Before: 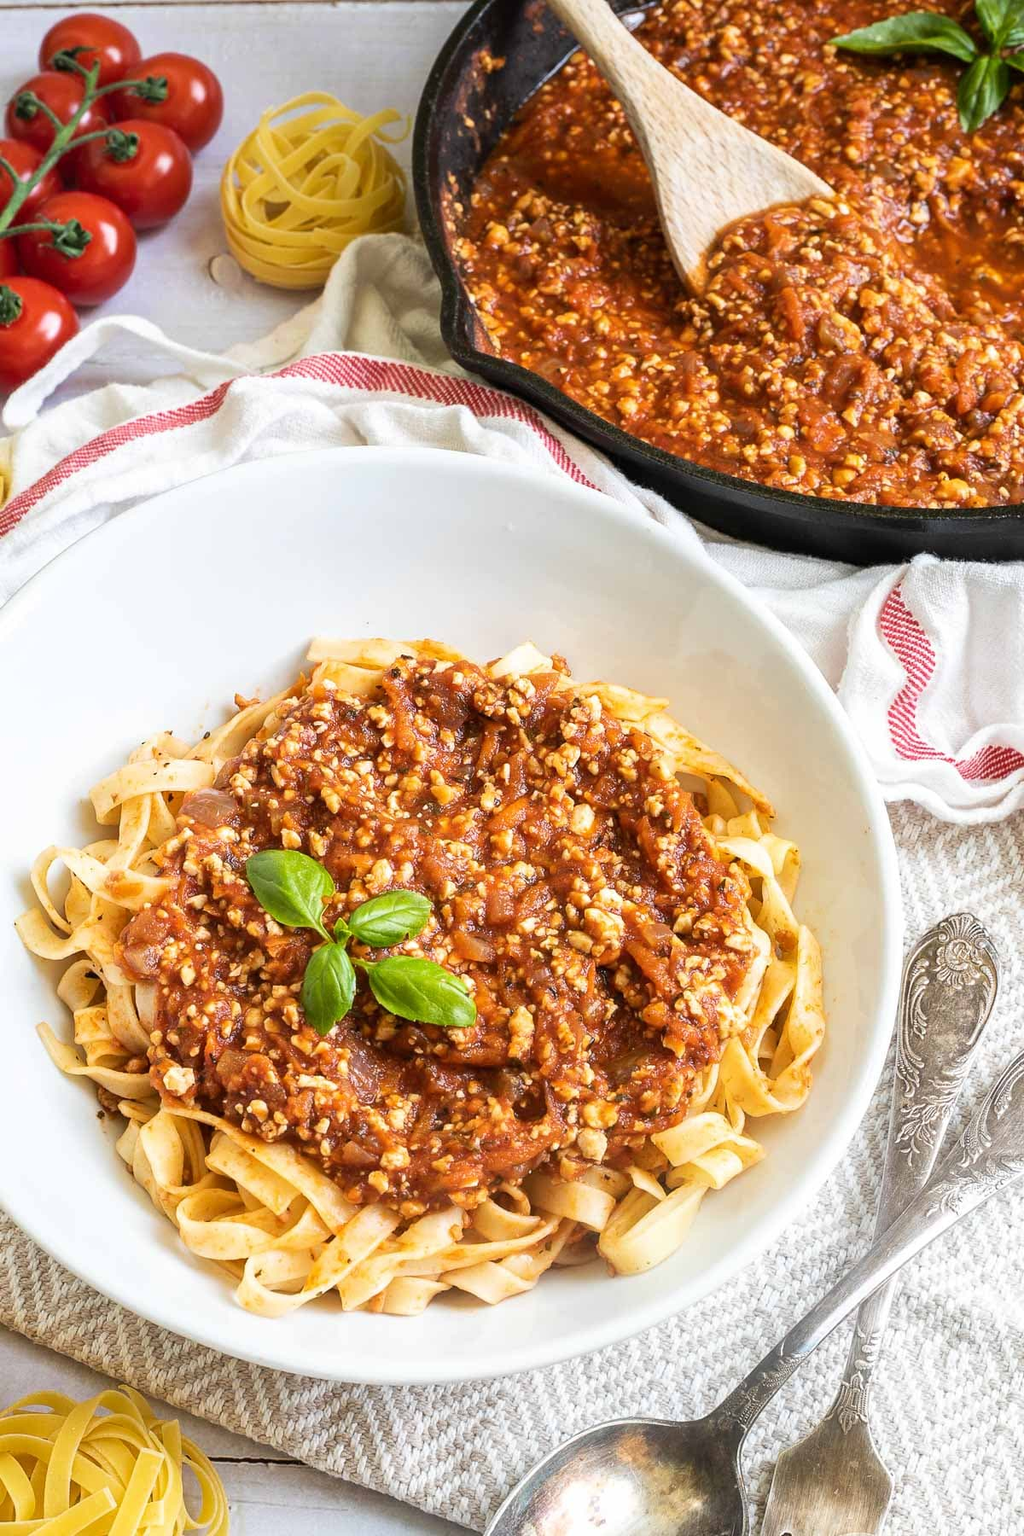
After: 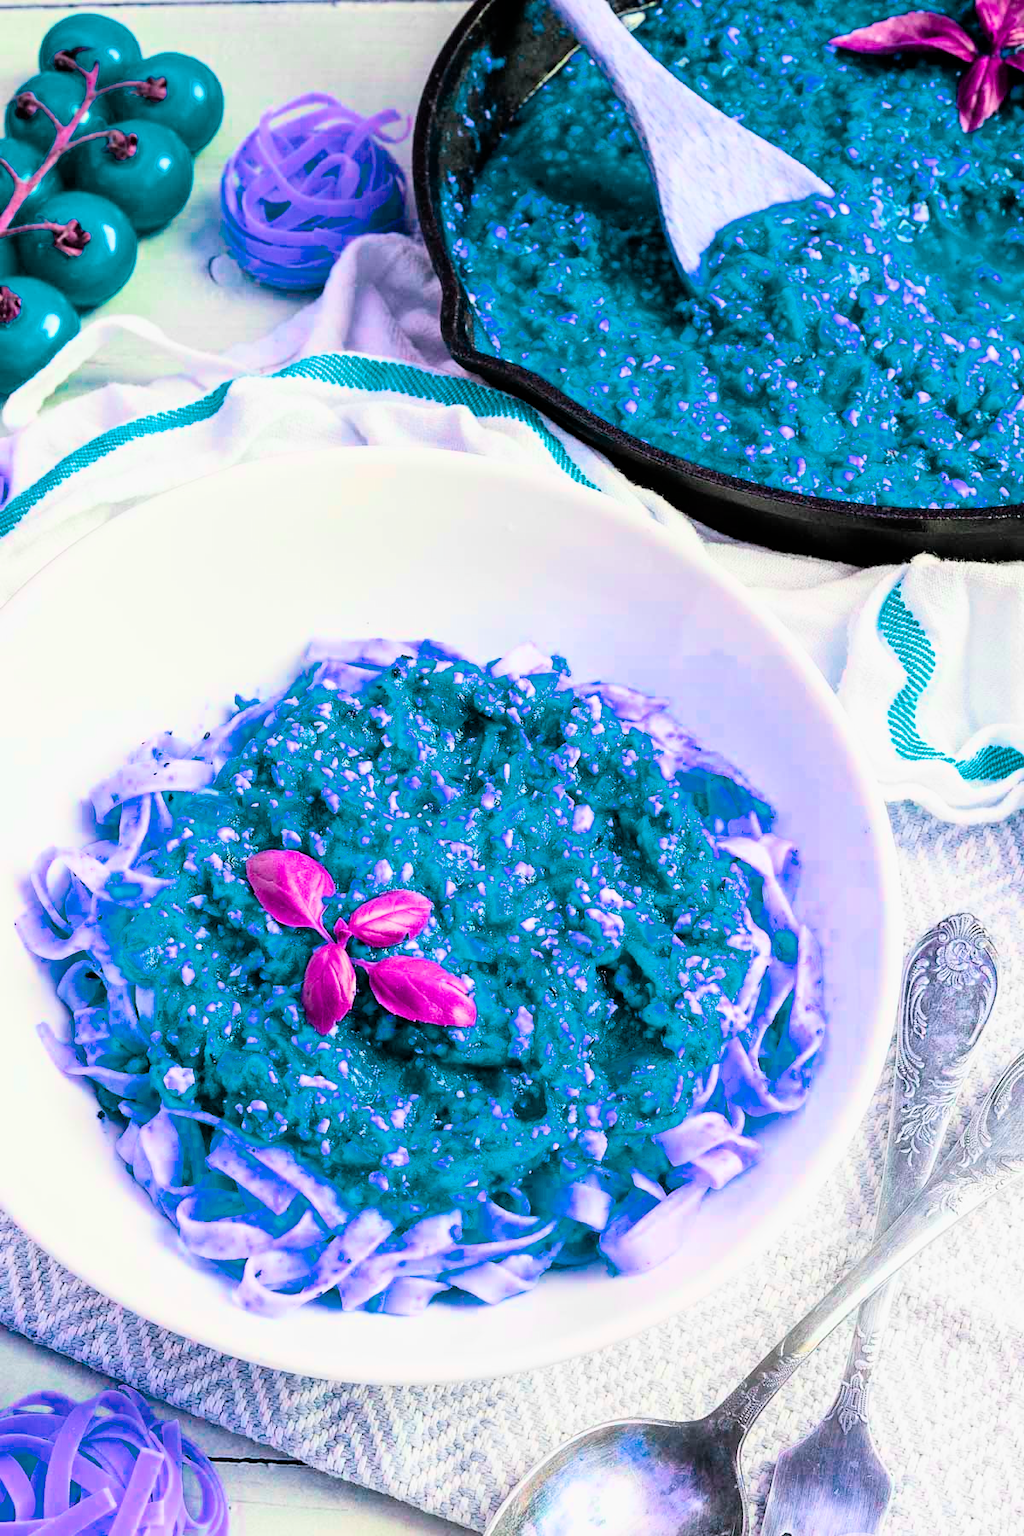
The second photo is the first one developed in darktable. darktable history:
exposure: black level correction -0.002, exposure 0.536 EV, compensate exposure bias true, compensate highlight preservation false
color balance rgb: shadows lift › chroma 0.882%, shadows lift › hue 111.62°, linear chroma grading › global chroma 15.536%, perceptual saturation grading › global saturation 31.009%, hue shift -148.55°, contrast 35.128%, saturation formula JzAzBz (2021)
filmic rgb: black relative exposure -7.48 EV, white relative exposure 4.83 EV, hardness 3.39, color science v6 (2022)
